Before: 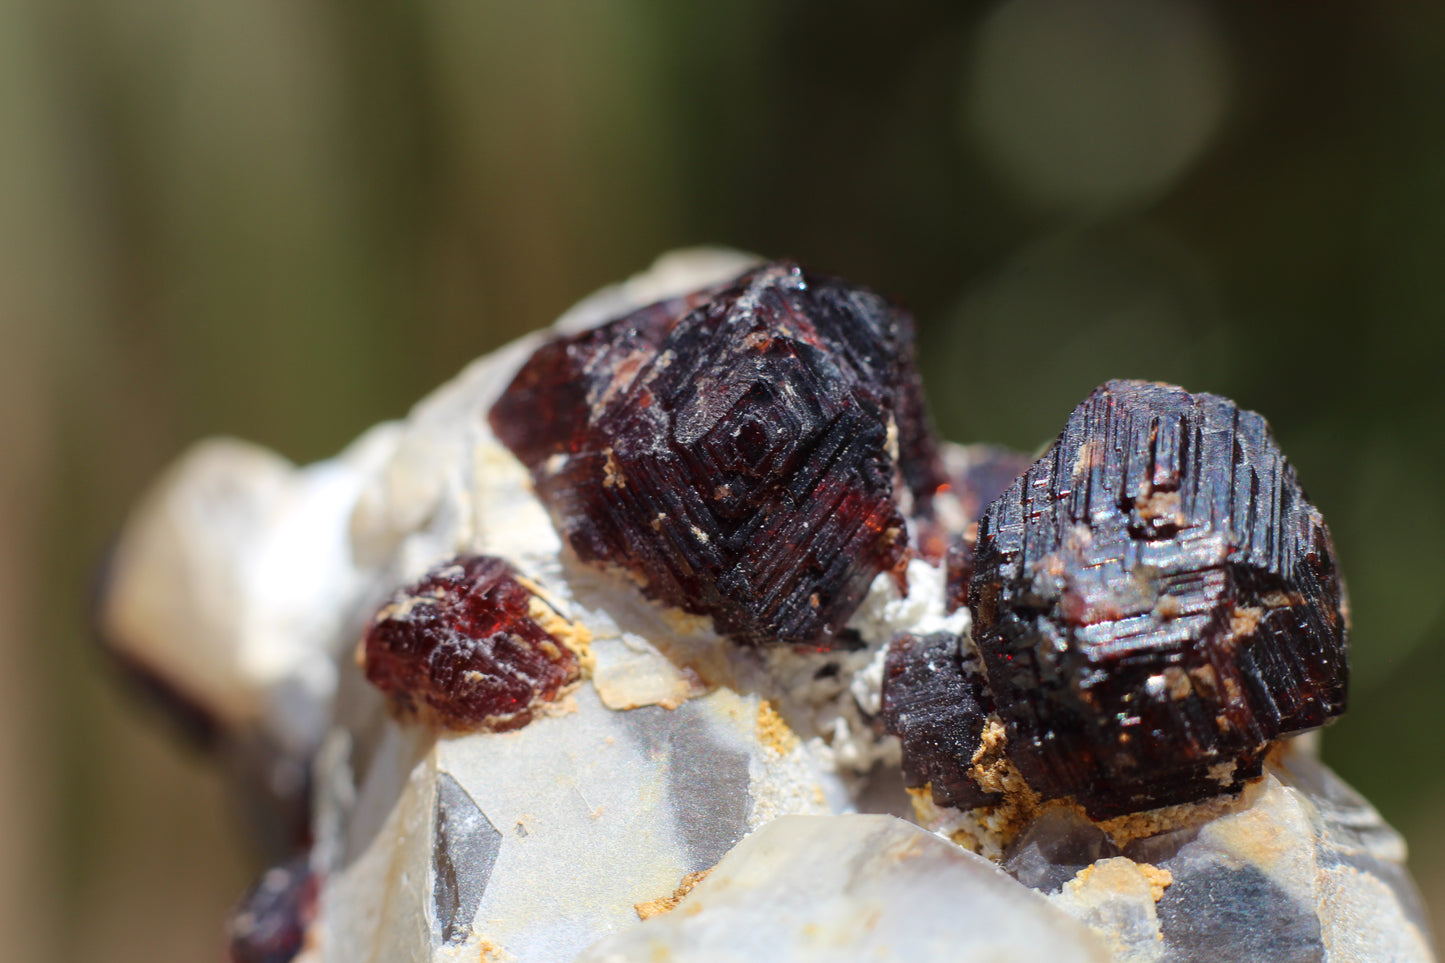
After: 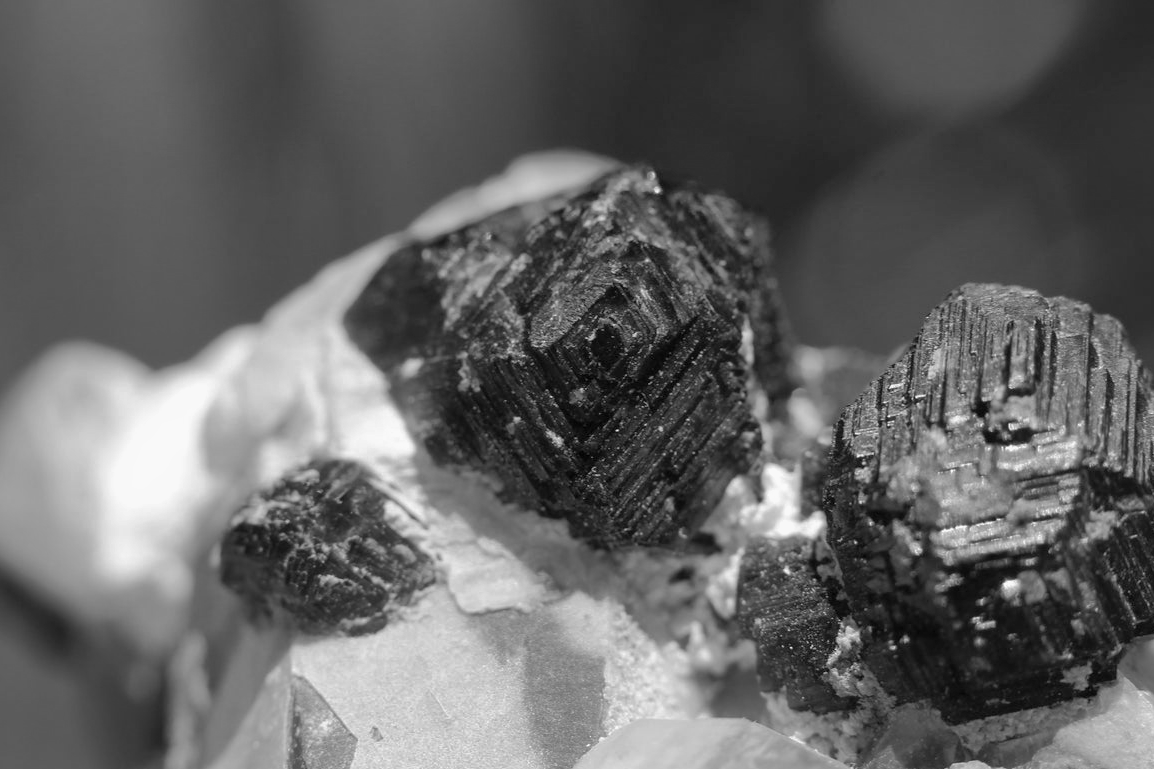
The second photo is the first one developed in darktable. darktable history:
crop and rotate: left 10.071%, top 10.071%, right 10.02%, bottom 10.02%
white balance: red 1.004, blue 1.096
shadows and highlights: on, module defaults
monochrome: a 32, b 64, size 2.3
velvia: on, module defaults
